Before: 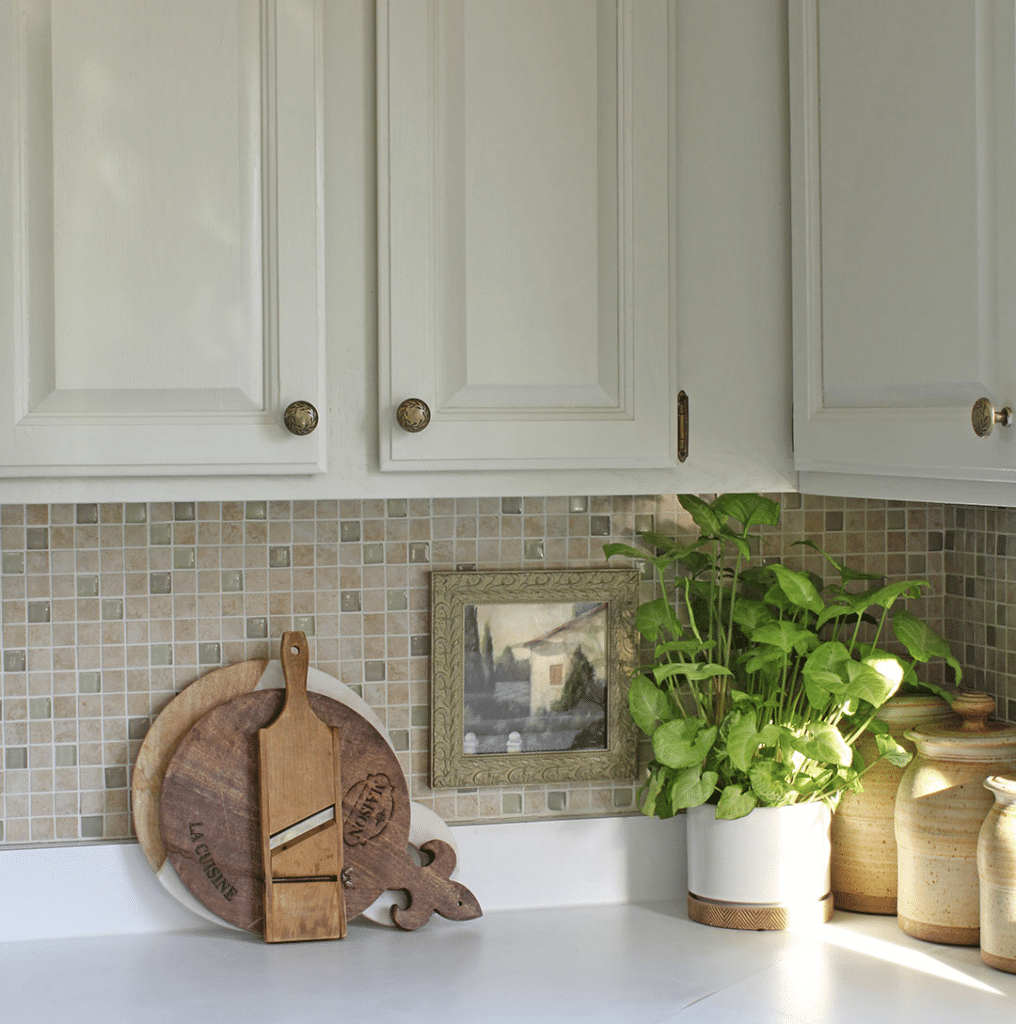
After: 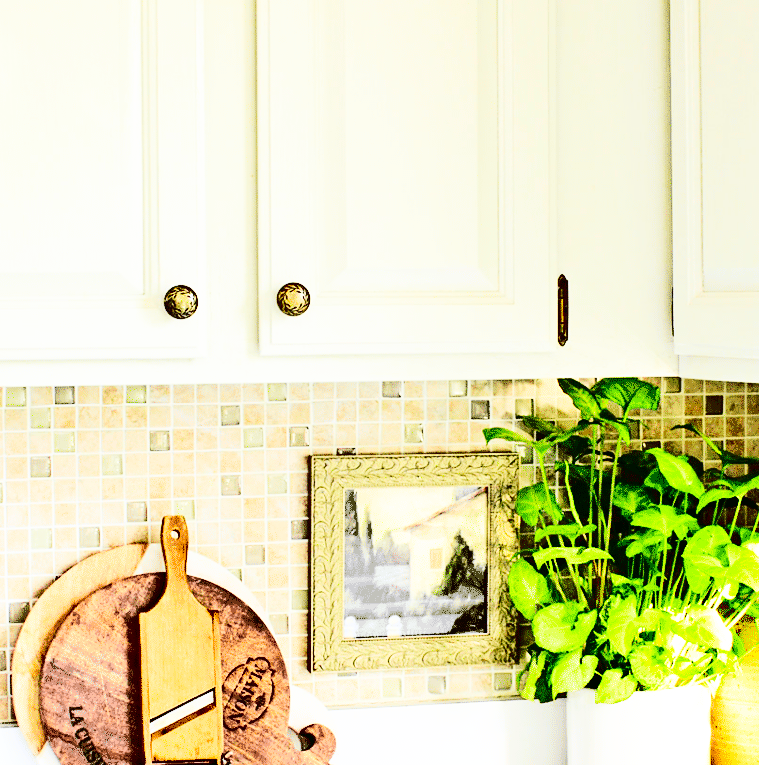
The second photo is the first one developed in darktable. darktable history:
crop and rotate: left 11.831%, top 11.346%, right 13.429%, bottom 13.899%
contrast brightness saturation: contrast 0.77, brightness -1, saturation 1
color balance: lift [1.007, 1, 1, 1], gamma [1.097, 1, 1, 1]
base curve: curves: ch0 [(0, 0) (0.007, 0.004) (0.027, 0.03) (0.046, 0.07) (0.207, 0.54) (0.442, 0.872) (0.673, 0.972) (1, 1)], preserve colors none
